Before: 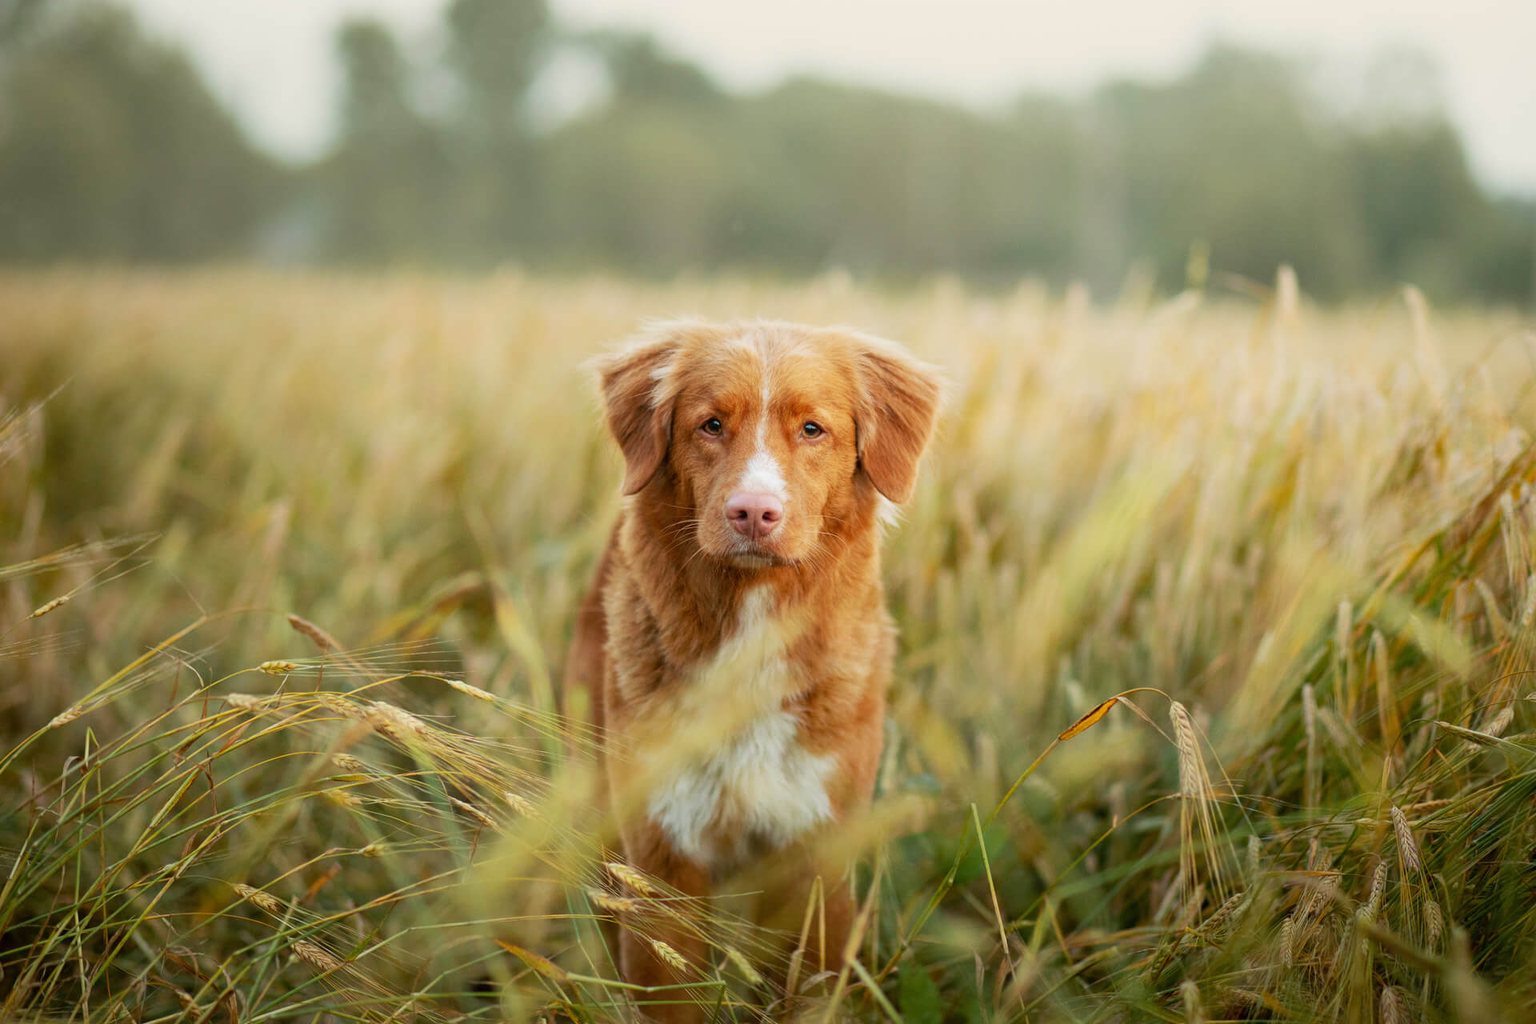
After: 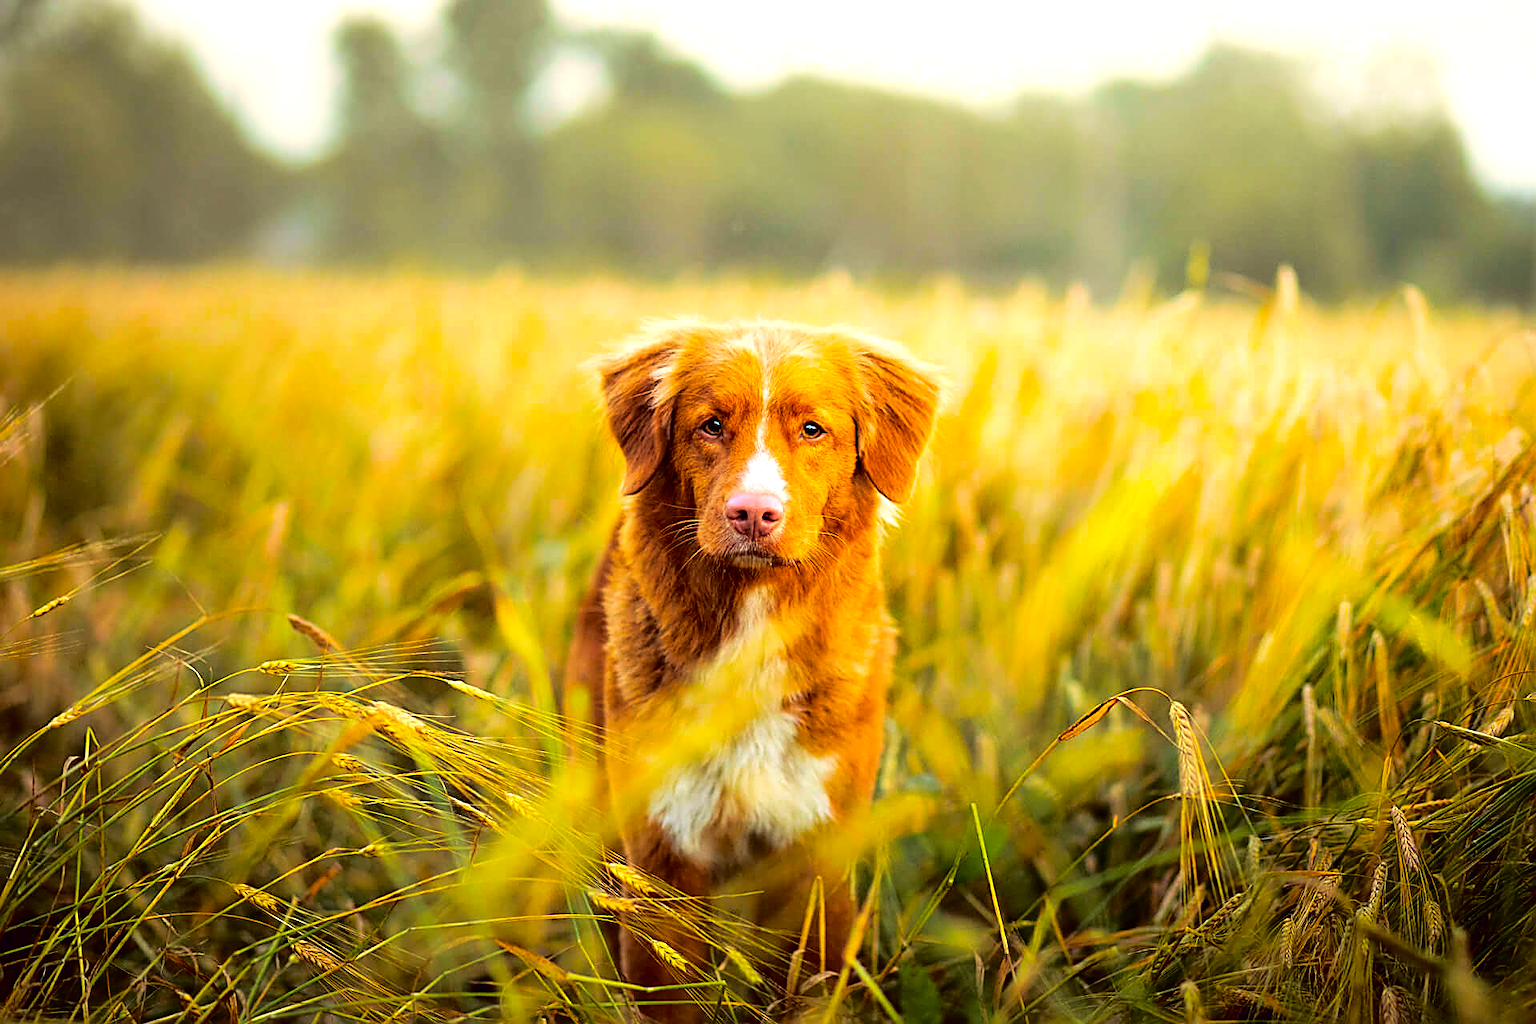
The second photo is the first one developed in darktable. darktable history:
sharpen: amount 0.988
tone curve: curves: ch0 [(0, 0) (0.126, 0.061) (0.362, 0.382) (0.498, 0.498) (0.706, 0.712) (1, 1)]; ch1 [(0, 0) (0.5, 0.522) (0.55, 0.586) (1, 1)]; ch2 [(0, 0) (0.44, 0.424) (0.5, 0.482) (0.537, 0.538) (1, 1)], color space Lab, independent channels, preserve colors none
color balance rgb: linear chroma grading › shadows -39.47%, linear chroma grading › highlights 38.881%, linear chroma grading › global chroma 45.599%, linear chroma grading › mid-tones -29.771%, perceptual saturation grading › global saturation 0.75%, perceptual brilliance grading › highlights 18.46%, perceptual brilliance grading › mid-tones 31.578%, perceptual brilliance grading › shadows -31.179%
